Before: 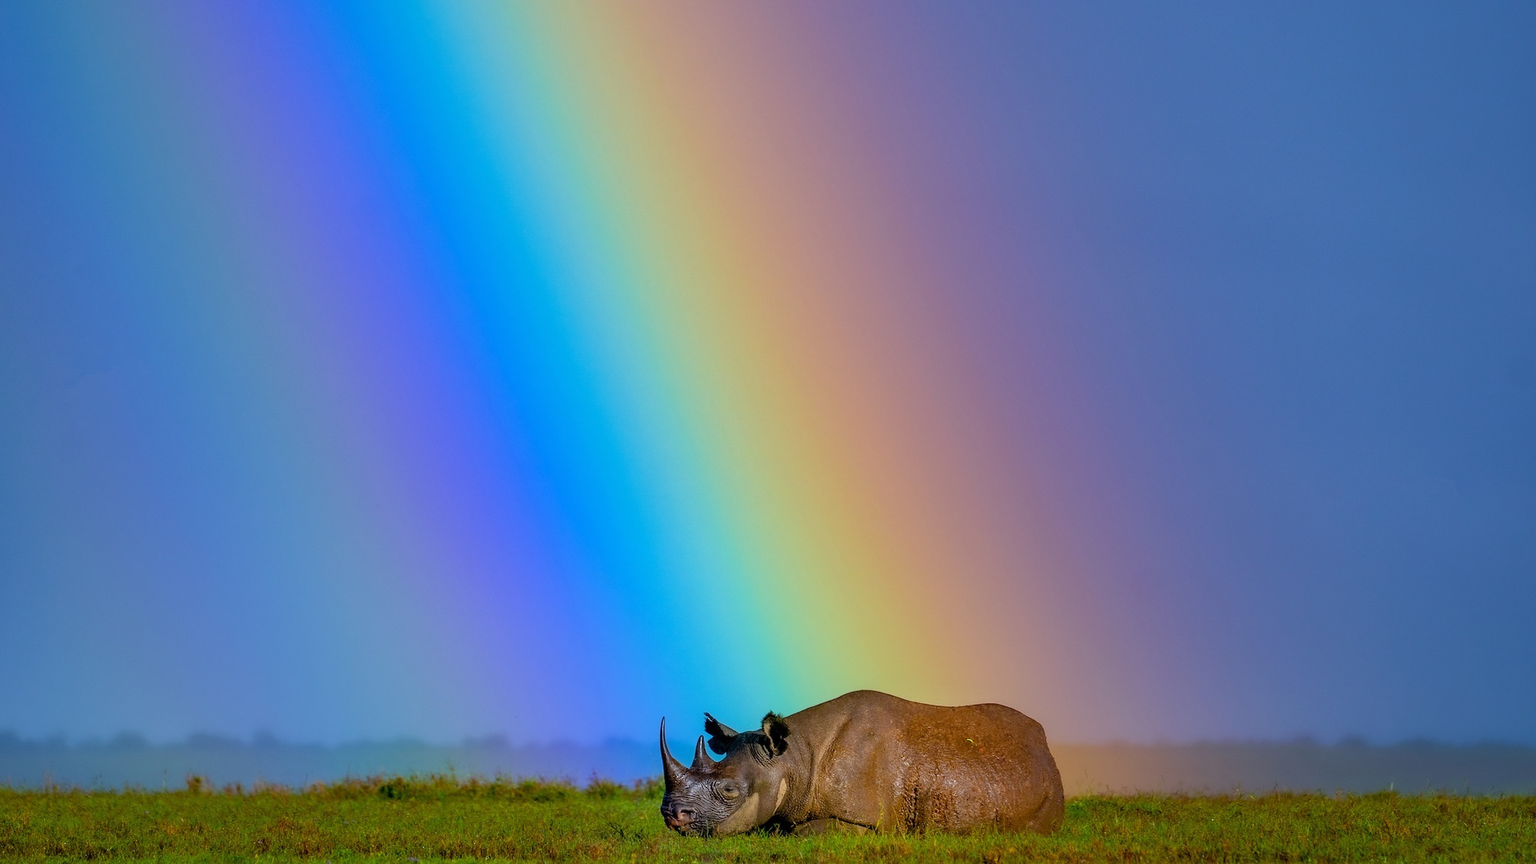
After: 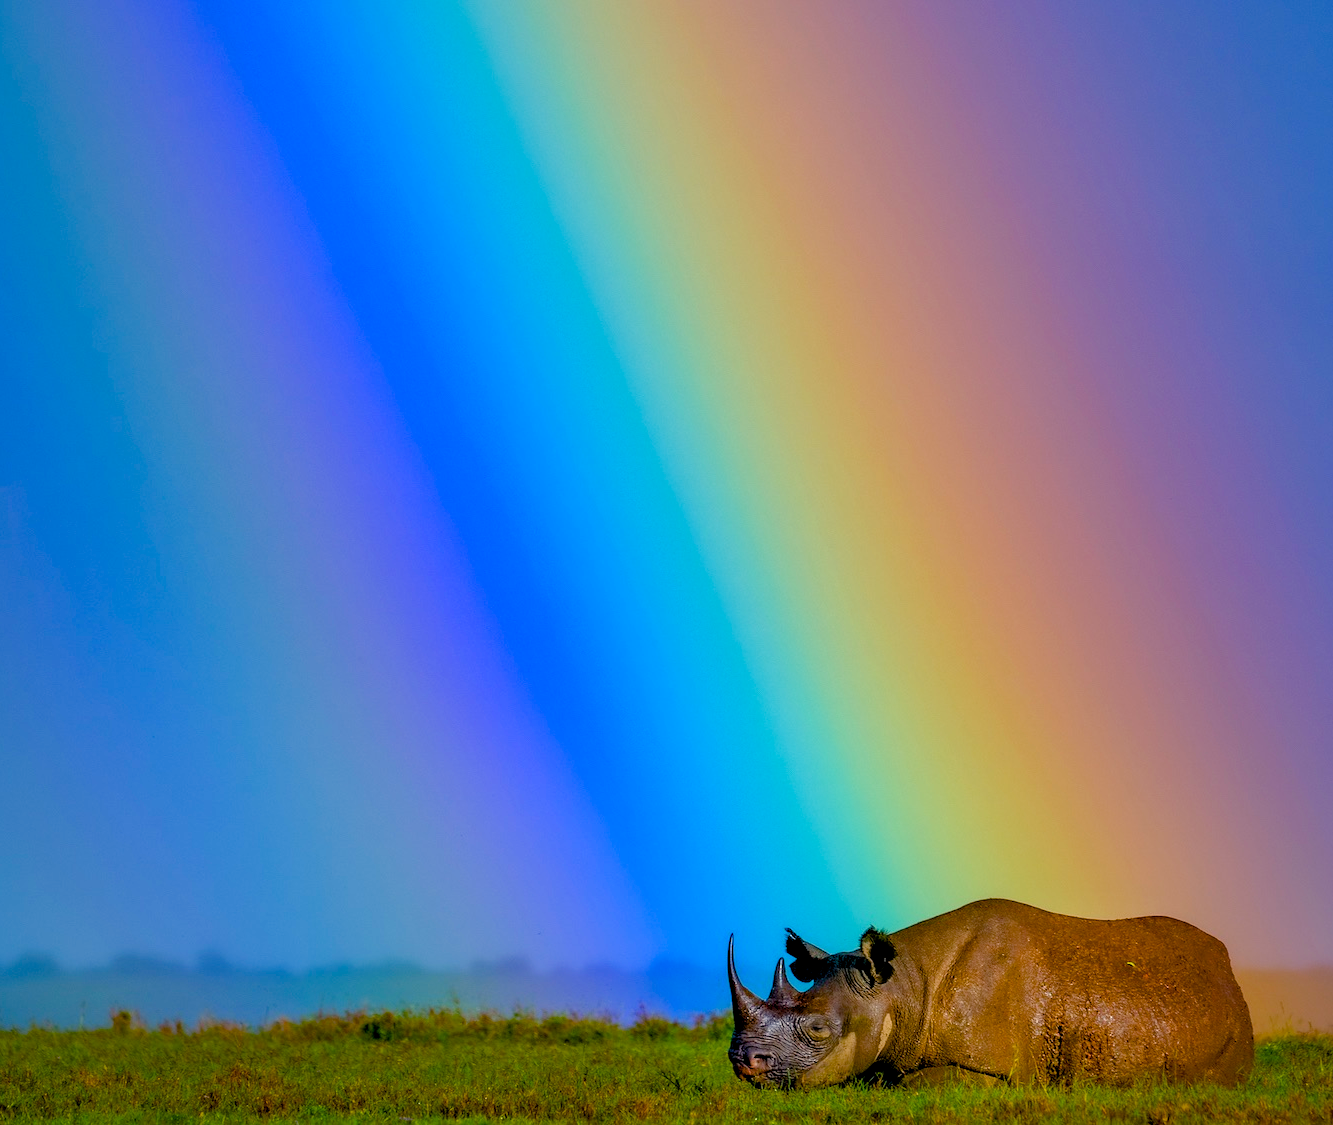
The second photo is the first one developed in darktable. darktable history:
crop and rotate: left 6.617%, right 26.717%
color balance rgb: shadows lift › chroma 1%, shadows lift › hue 240.84°, highlights gain › chroma 2%, highlights gain › hue 73.2°, global offset › luminance -0.5%, perceptual saturation grading › global saturation 20%, perceptual saturation grading › highlights -25%, perceptual saturation grading › shadows 50%, global vibrance 25.26%
